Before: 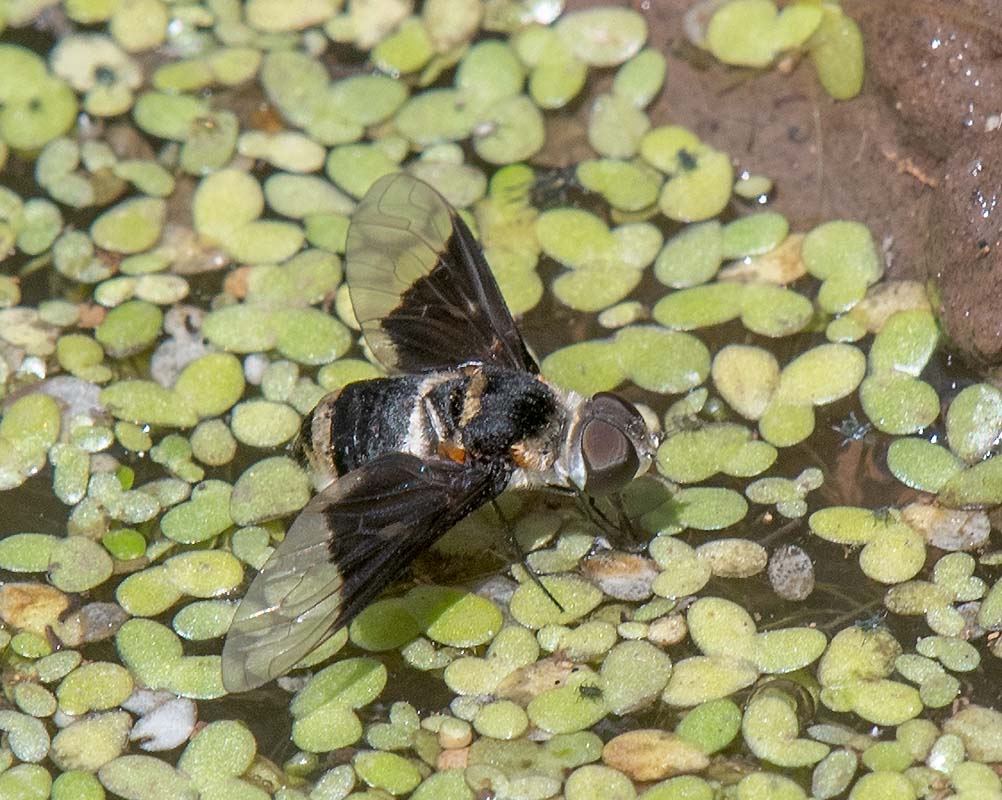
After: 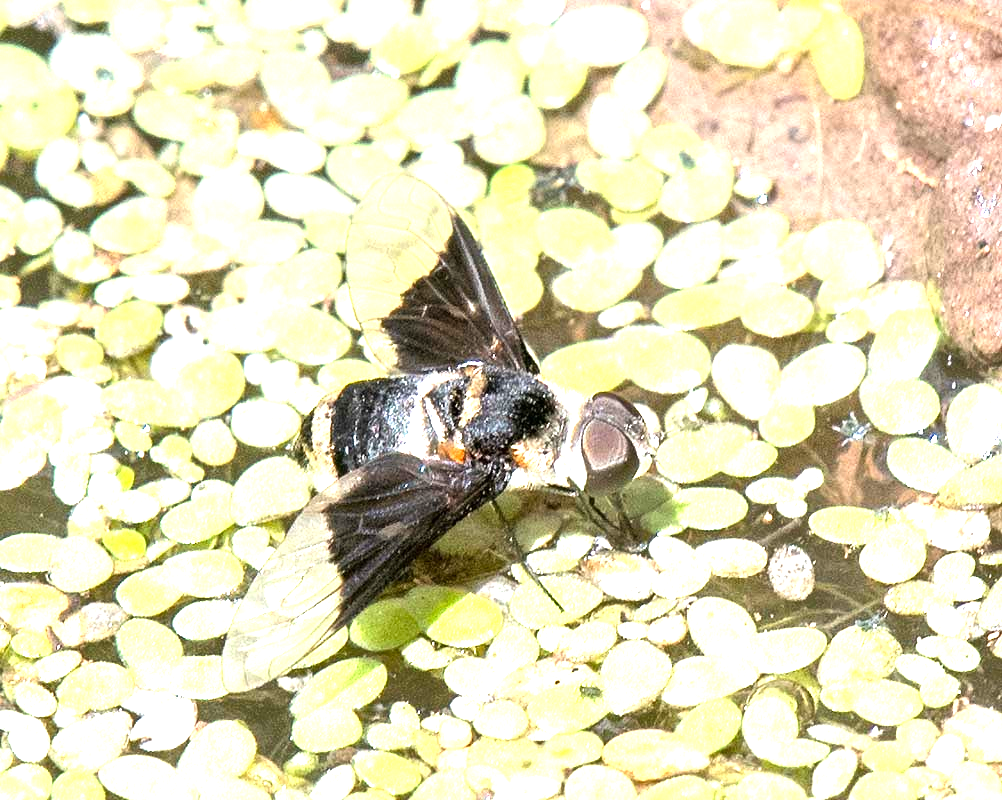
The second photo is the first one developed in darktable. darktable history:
tone equalizer: -8 EV -0.762 EV, -7 EV -0.693 EV, -6 EV -0.57 EV, -5 EV -0.37 EV, -3 EV 0.372 EV, -2 EV 0.6 EV, -1 EV 0.685 EV, +0 EV 0.739 EV
shadows and highlights: shadows 20.67, highlights -20.6, shadows color adjustment 97.68%, soften with gaussian
exposure: black level correction 0, exposure 1.404 EV, compensate exposure bias true, compensate highlight preservation false
